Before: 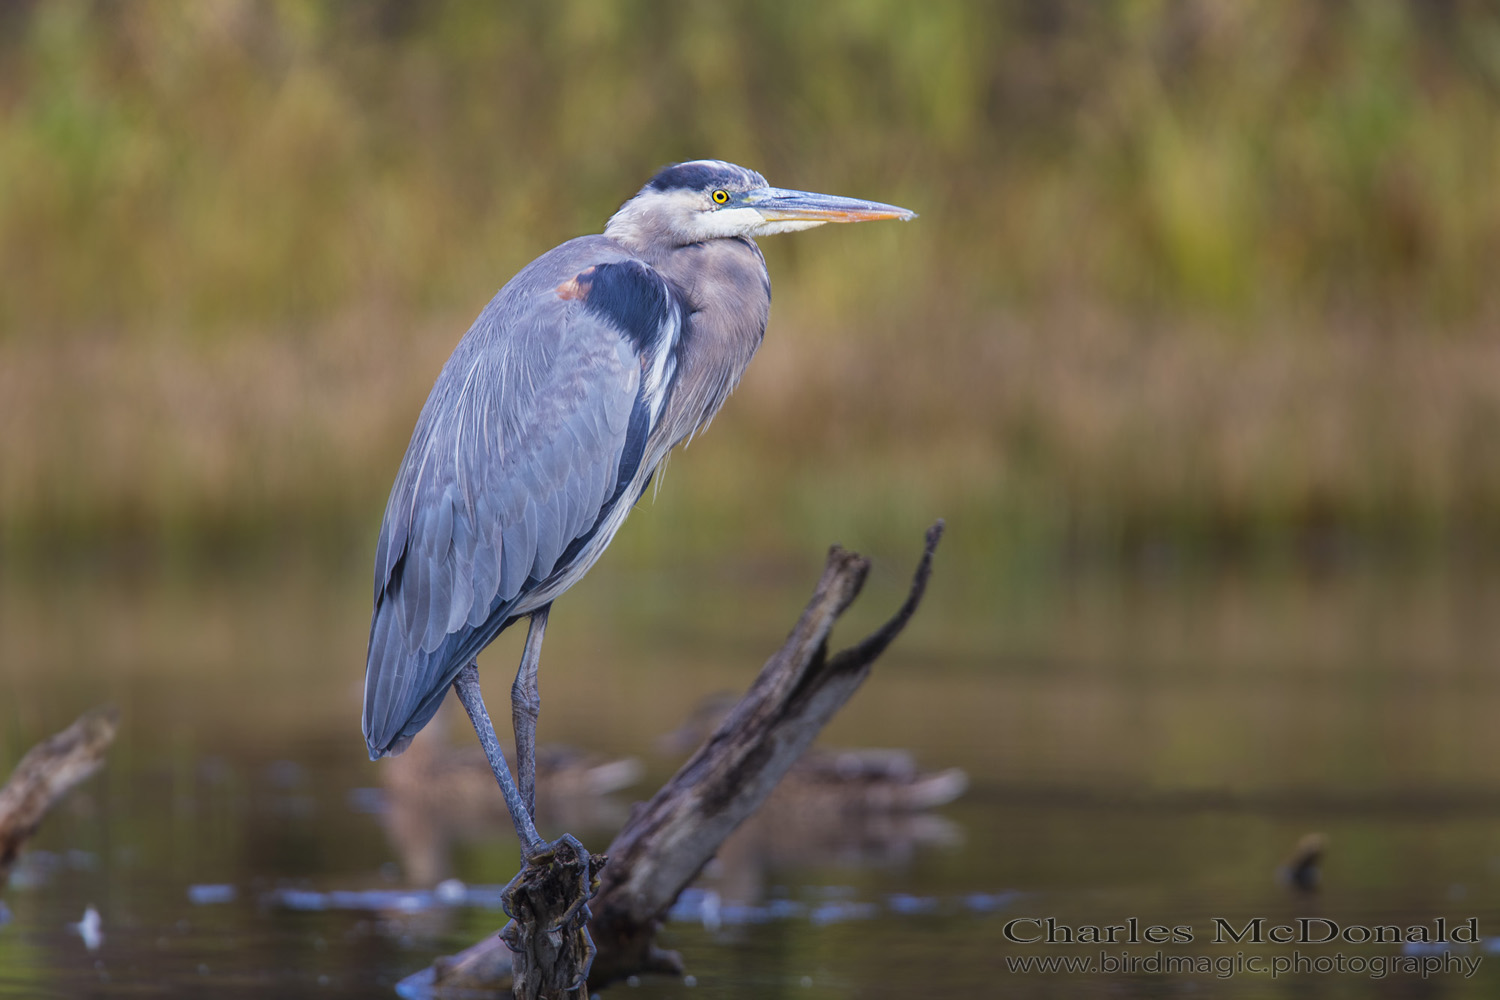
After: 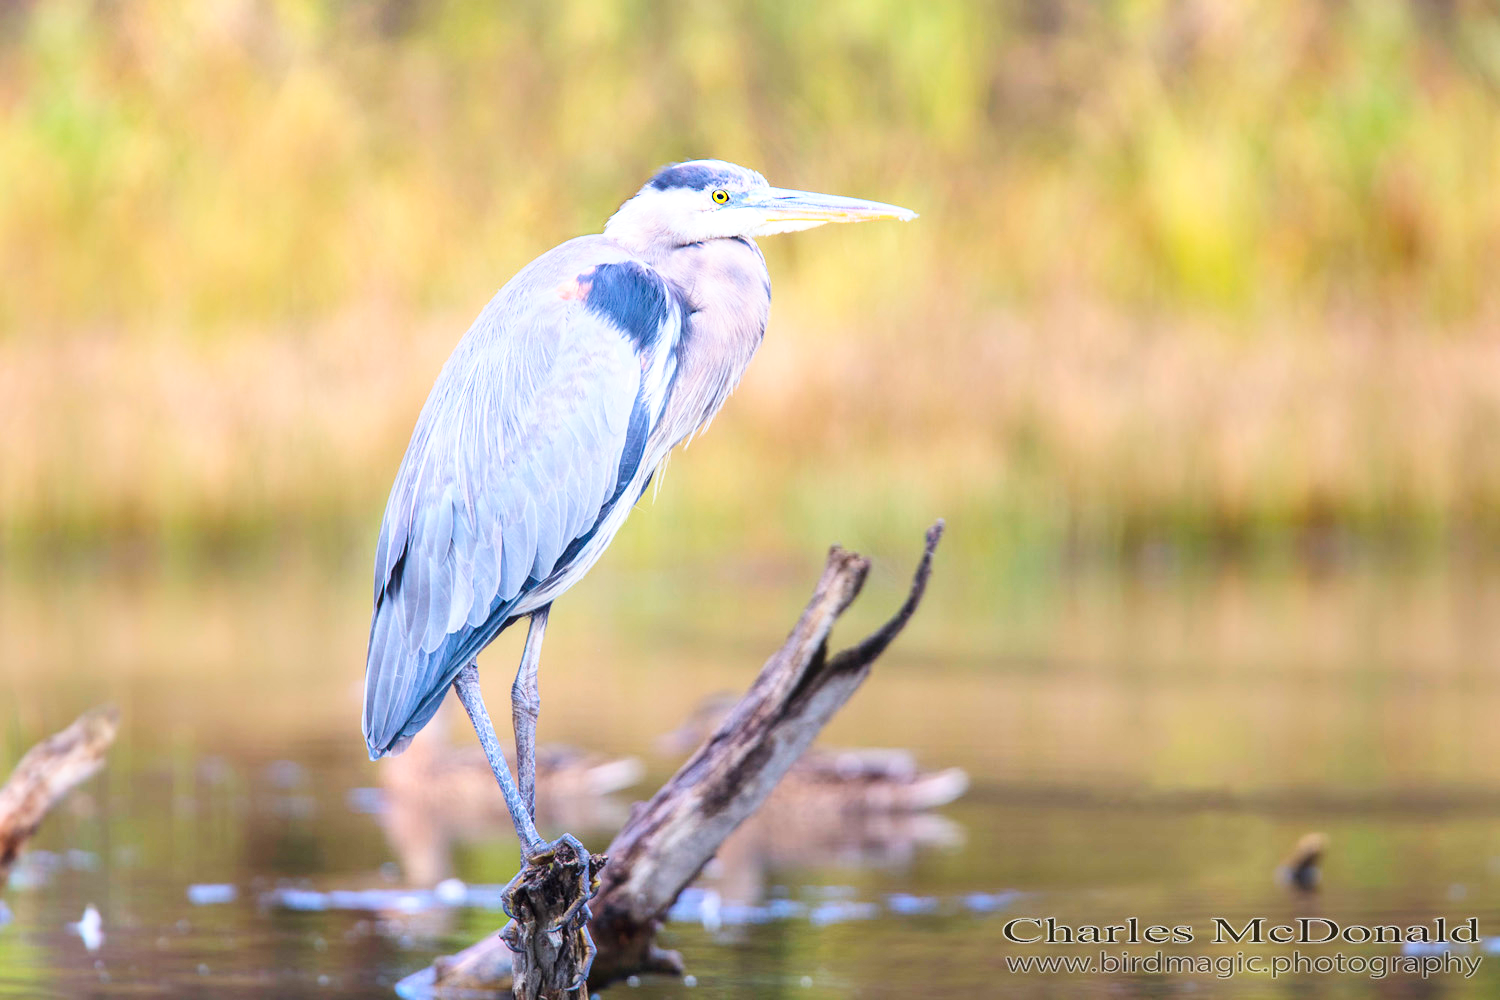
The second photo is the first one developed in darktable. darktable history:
exposure: black level correction 0, exposure 0.693 EV, compensate highlight preservation false
base curve: curves: ch0 [(0, 0) (0.204, 0.334) (0.55, 0.733) (1, 1)]
tone curve: curves: ch0 [(0, 0) (0.051, 0.047) (0.102, 0.099) (0.258, 0.29) (0.442, 0.527) (0.695, 0.804) (0.88, 0.952) (1, 1)]; ch1 [(0, 0) (0.339, 0.298) (0.402, 0.363) (0.444, 0.415) (0.485, 0.469) (0.494, 0.493) (0.504, 0.501) (0.525, 0.534) (0.555, 0.593) (0.594, 0.648) (1, 1)]; ch2 [(0, 0) (0.48, 0.48) (0.504, 0.5) (0.535, 0.557) (0.581, 0.623) (0.649, 0.683) (0.824, 0.815) (1, 1)], preserve colors none
